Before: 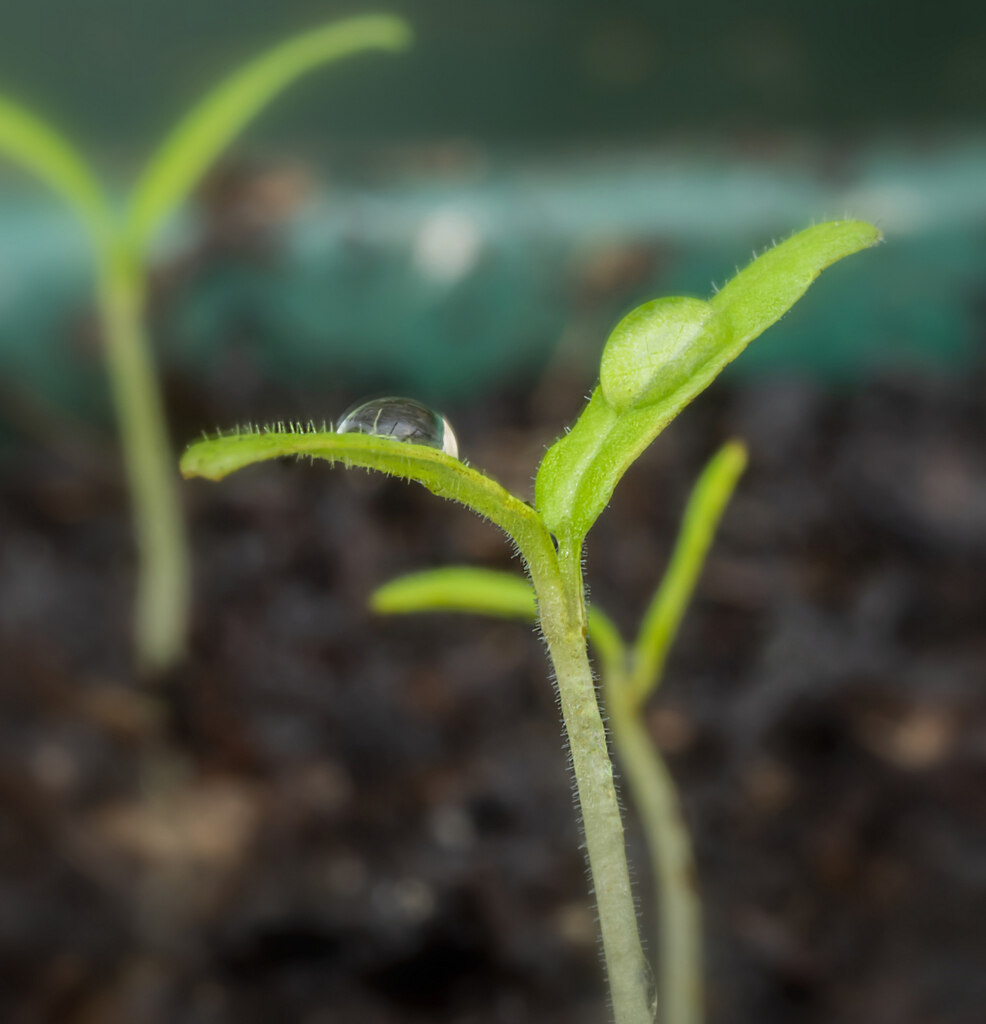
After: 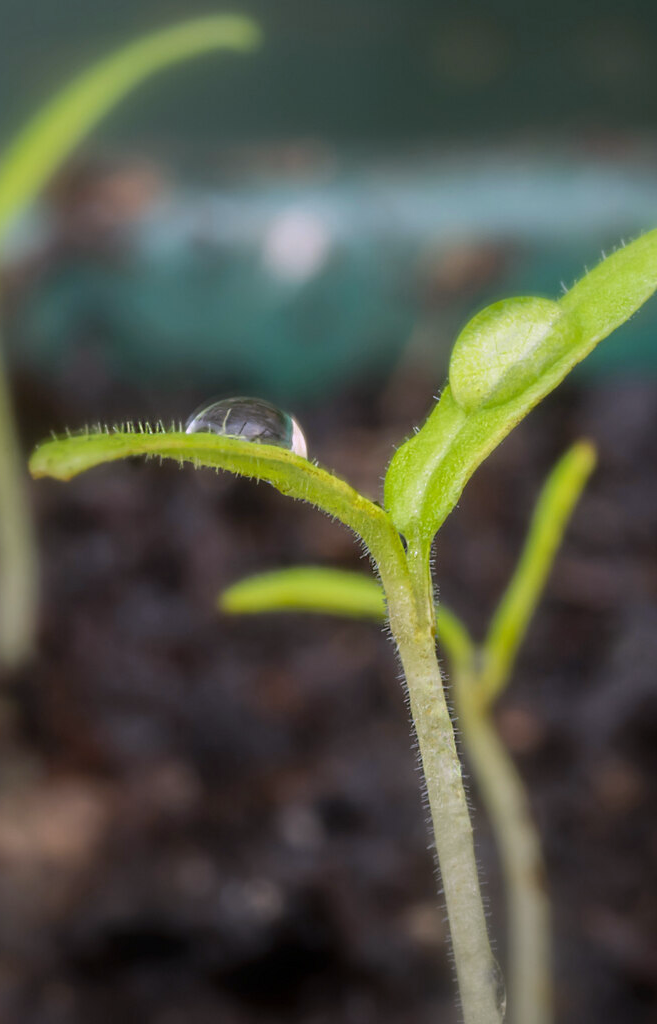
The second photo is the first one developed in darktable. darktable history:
crop and rotate: left 15.446%, right 17.836%
white balance: red 1.066, blue 1.119
